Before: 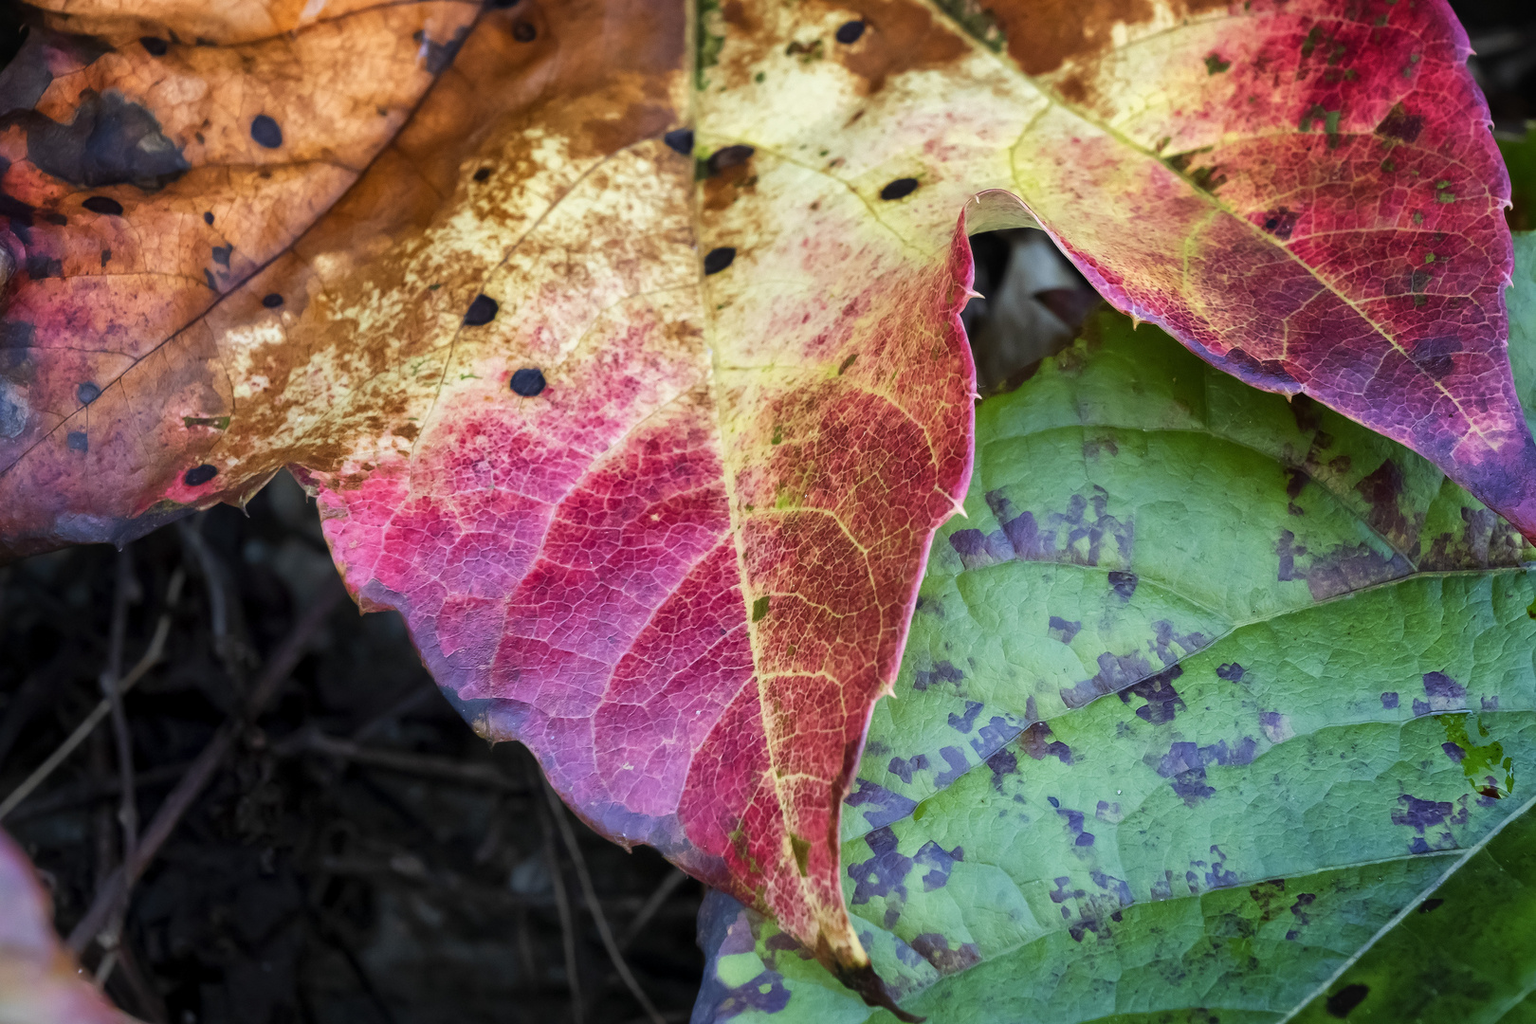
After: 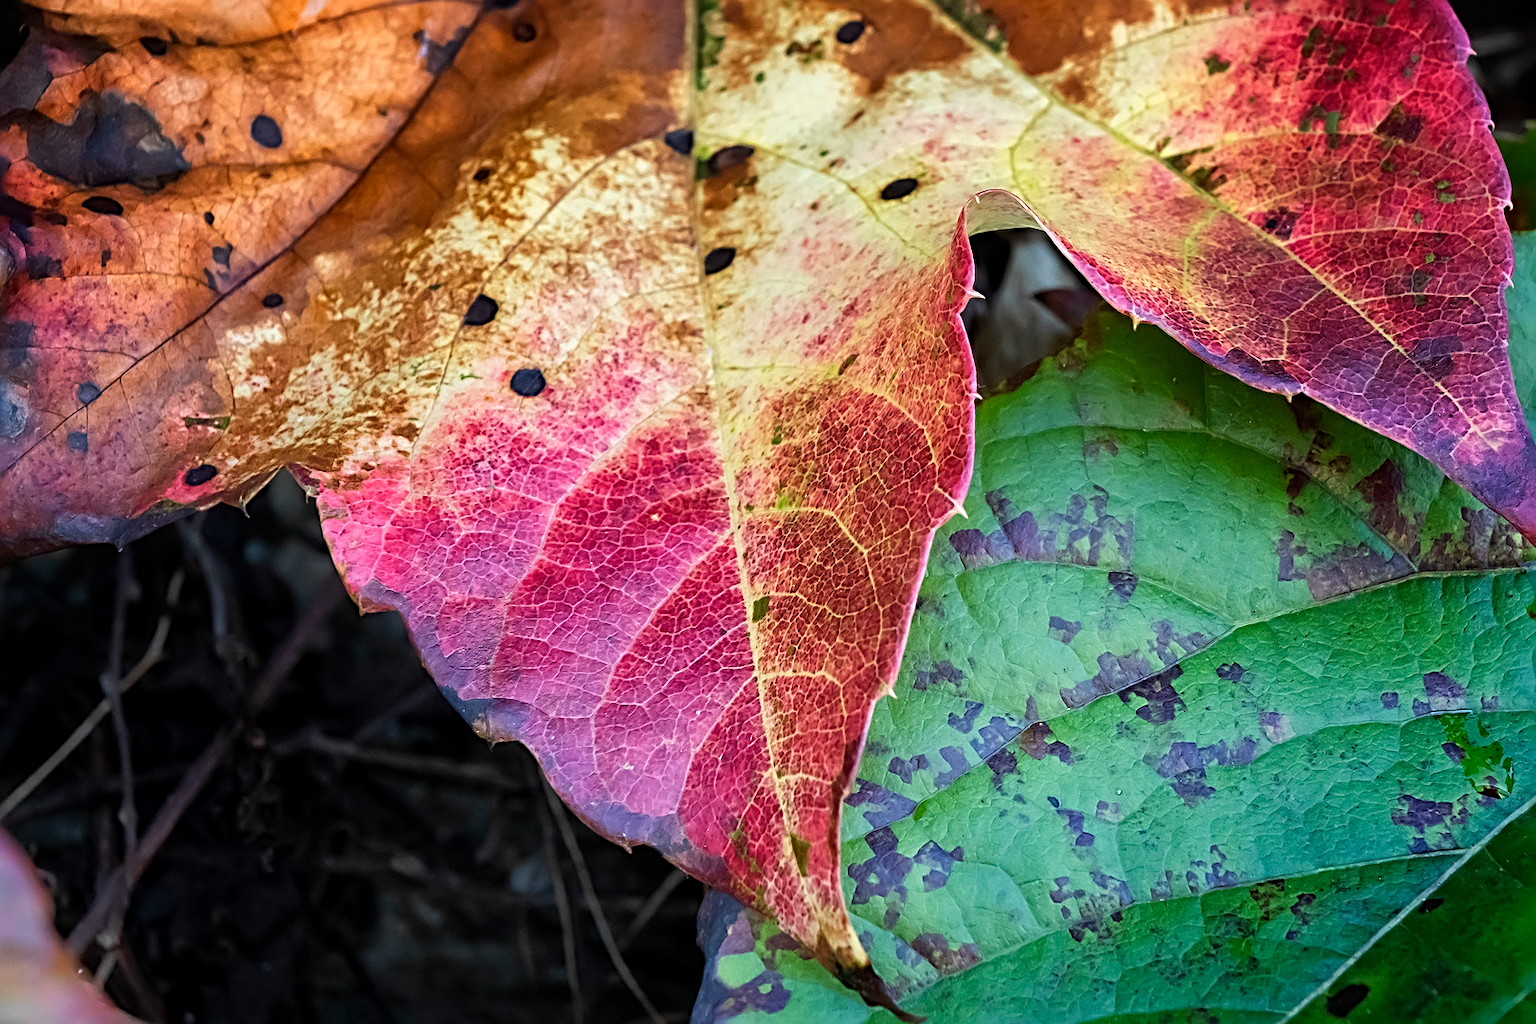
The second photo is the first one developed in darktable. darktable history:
exposure: compensate highlight preservation false
sharpen: radius 3.025, amount 0.757
